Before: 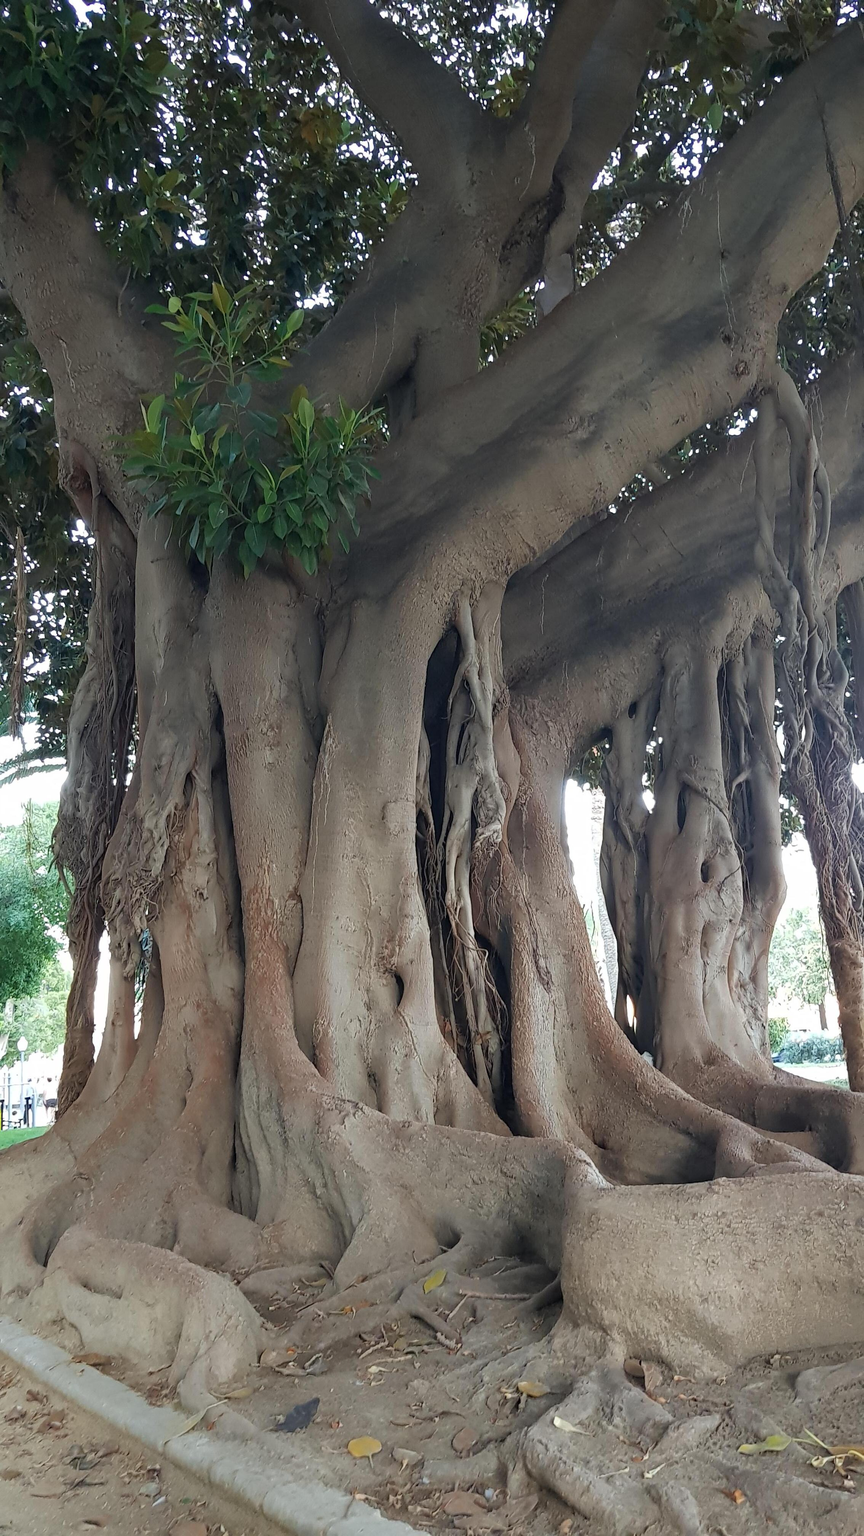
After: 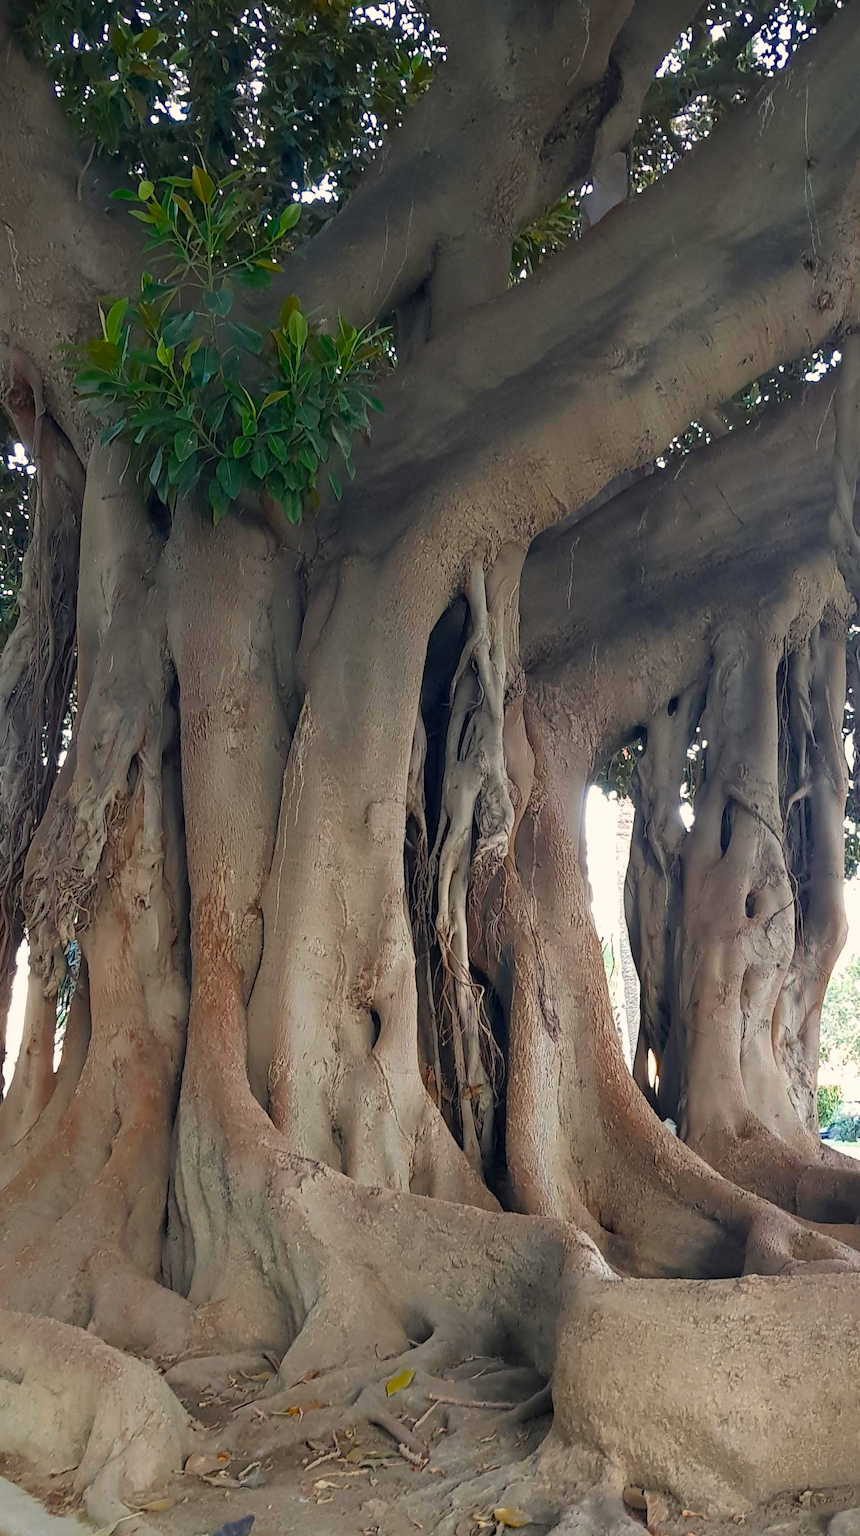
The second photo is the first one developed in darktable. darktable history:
color balance rgb: highlights gain › chroma 2.066%, highlights gain › hue 64.26°, perceptual saturation grading › global saturation 30.712%, saturation formula JzAzBz (2021)
crop and rotate: angle -2.87°, left 5.382%, top 5.177%, right 4.724%, bottom 4.608%
